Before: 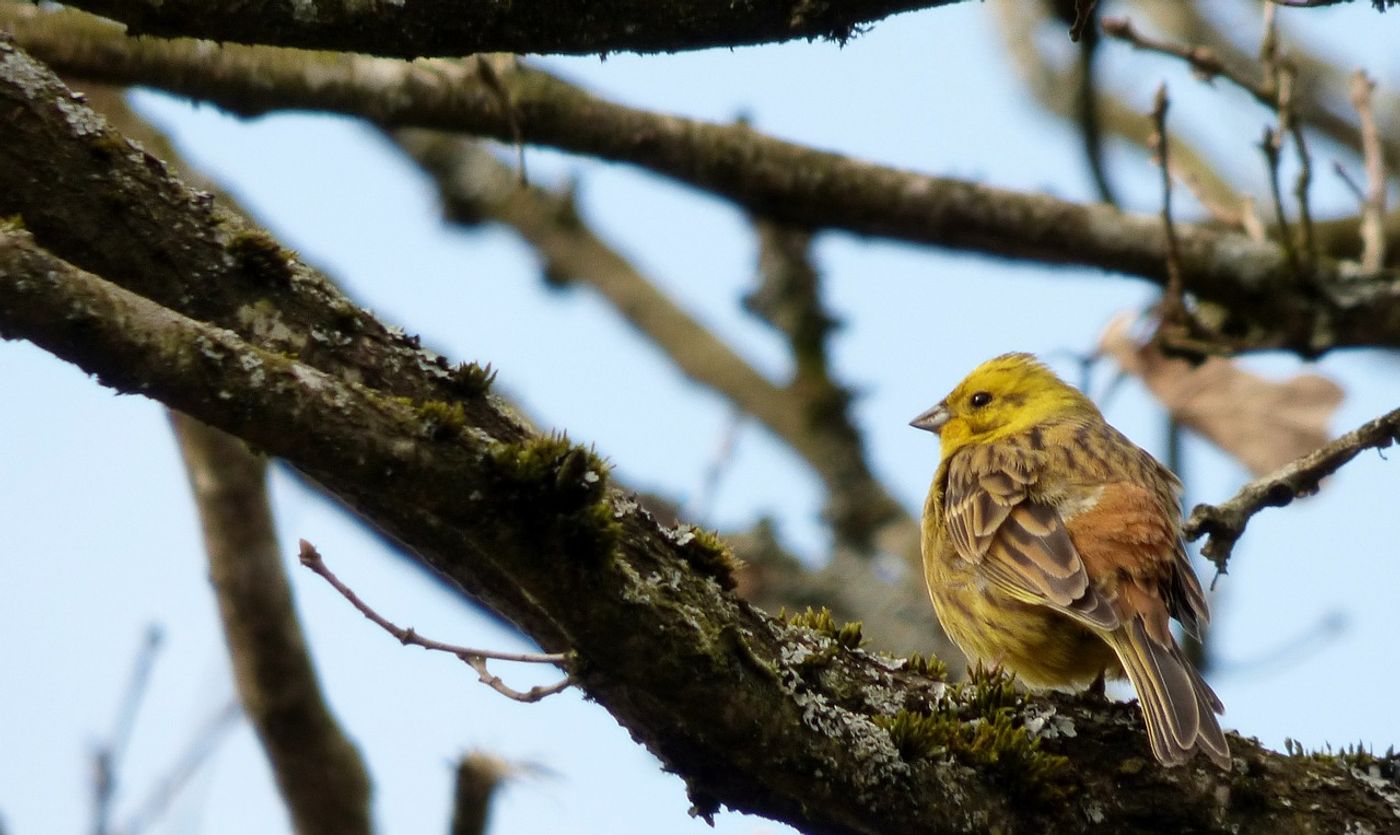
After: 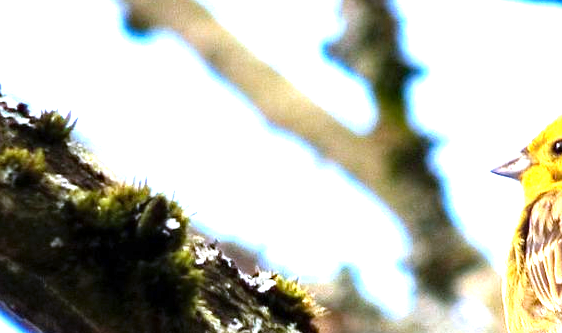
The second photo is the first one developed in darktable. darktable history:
crop: left 29.993%, top 30.386%, right 29.843%, bottom 29.677%
haze removal: compatibility mode true, adaptive false
color calibration: gray › normalize channels true, illuminant as shot in camera, x 0.377, y 0.393, temperature 4207.38 K, gamut compression 0.007
levels: levels [0, 0.281, 0.562]
